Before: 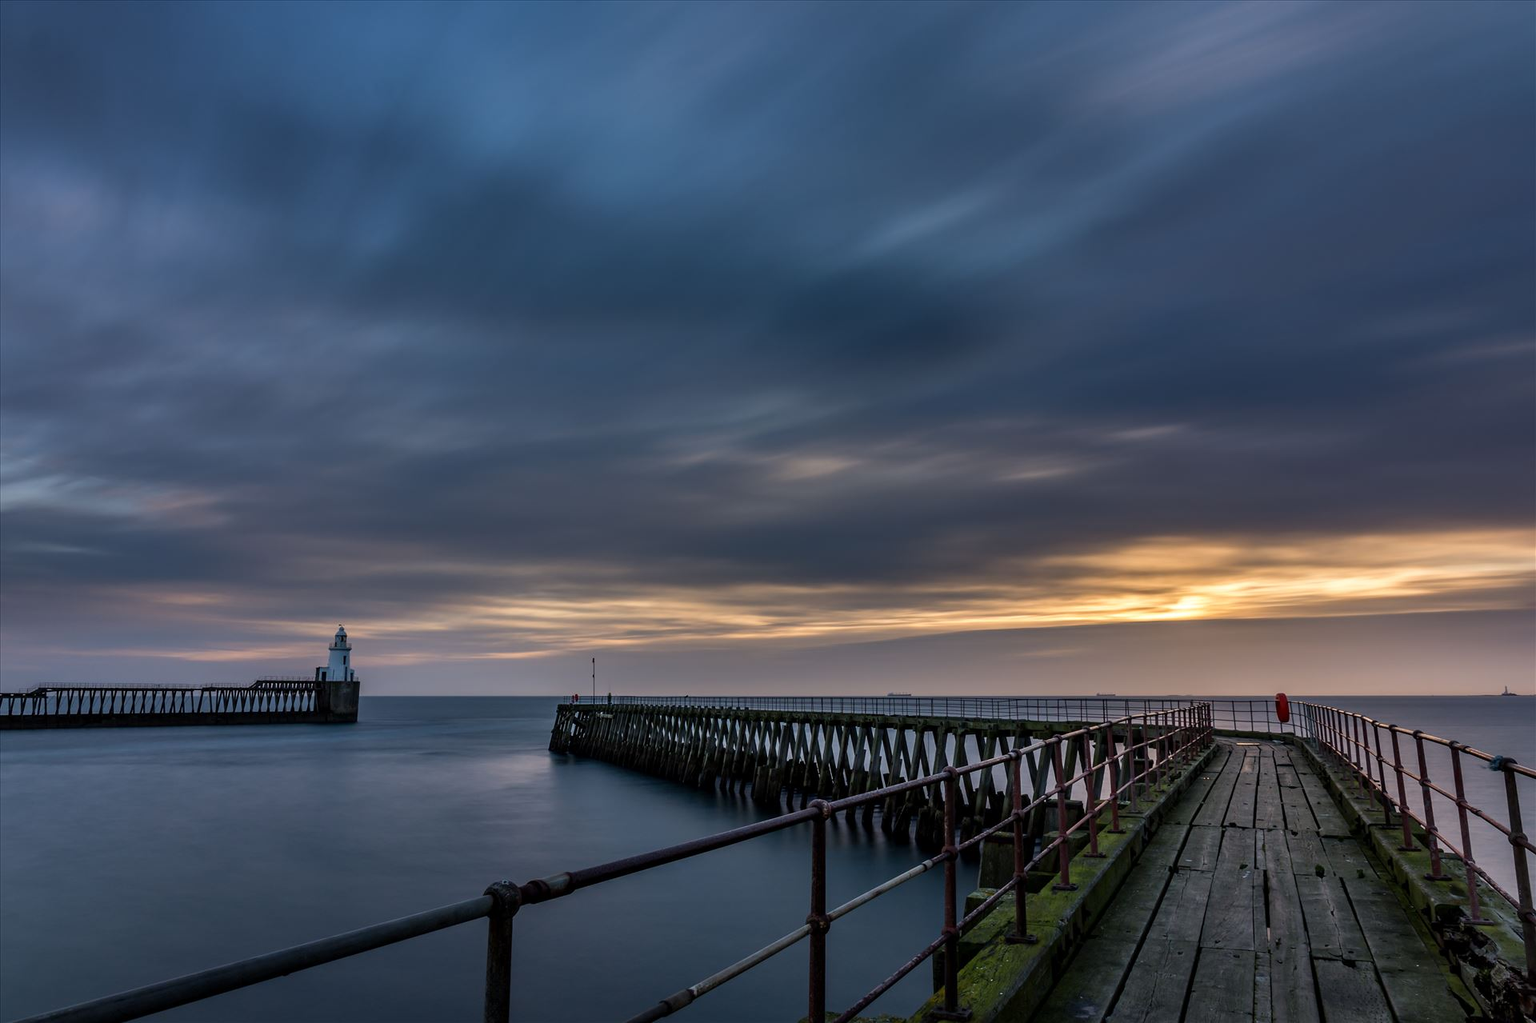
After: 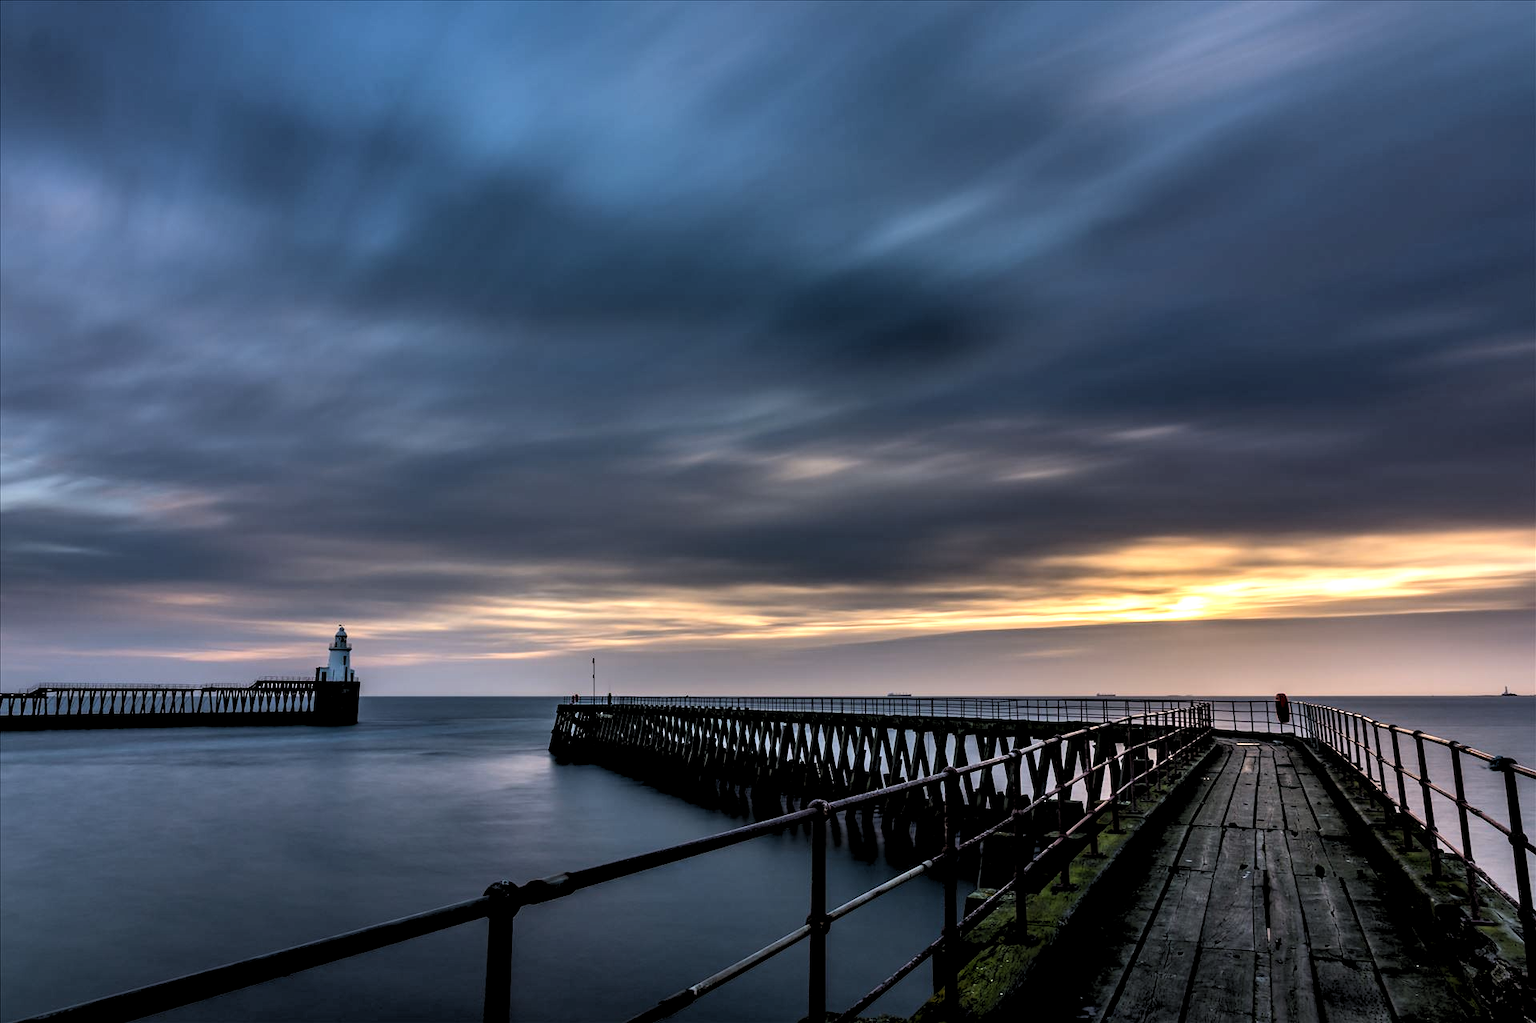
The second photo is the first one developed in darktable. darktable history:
tone equalizer: -8 EV -0.75 EV, -7 EV -0.7 EV, -6 EV -0.6 EV, -5 EV -0.4 EV, -3 EV 0.4 EV, -2 EV 0.6 EV, -1 EV 0.7 EV, +0 EV 0.75 EV, edges refinement/feathering 500, mask exposure compensation -1.57 EV, preserve details no
rgb levels: levels [[0.013, 0.434, 0.89], [0, 0.5, 1], [0, 0.5, 1]]
